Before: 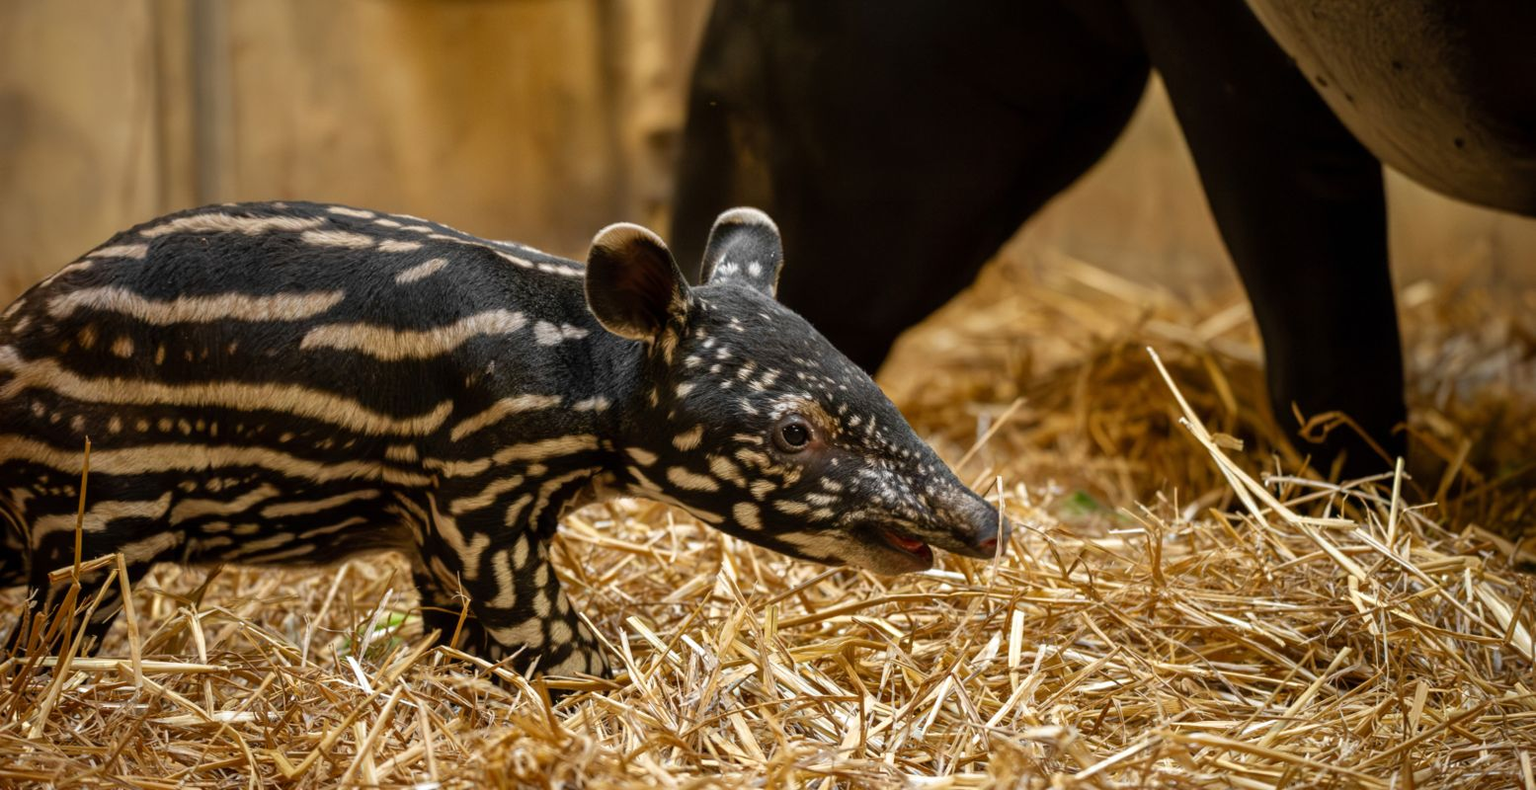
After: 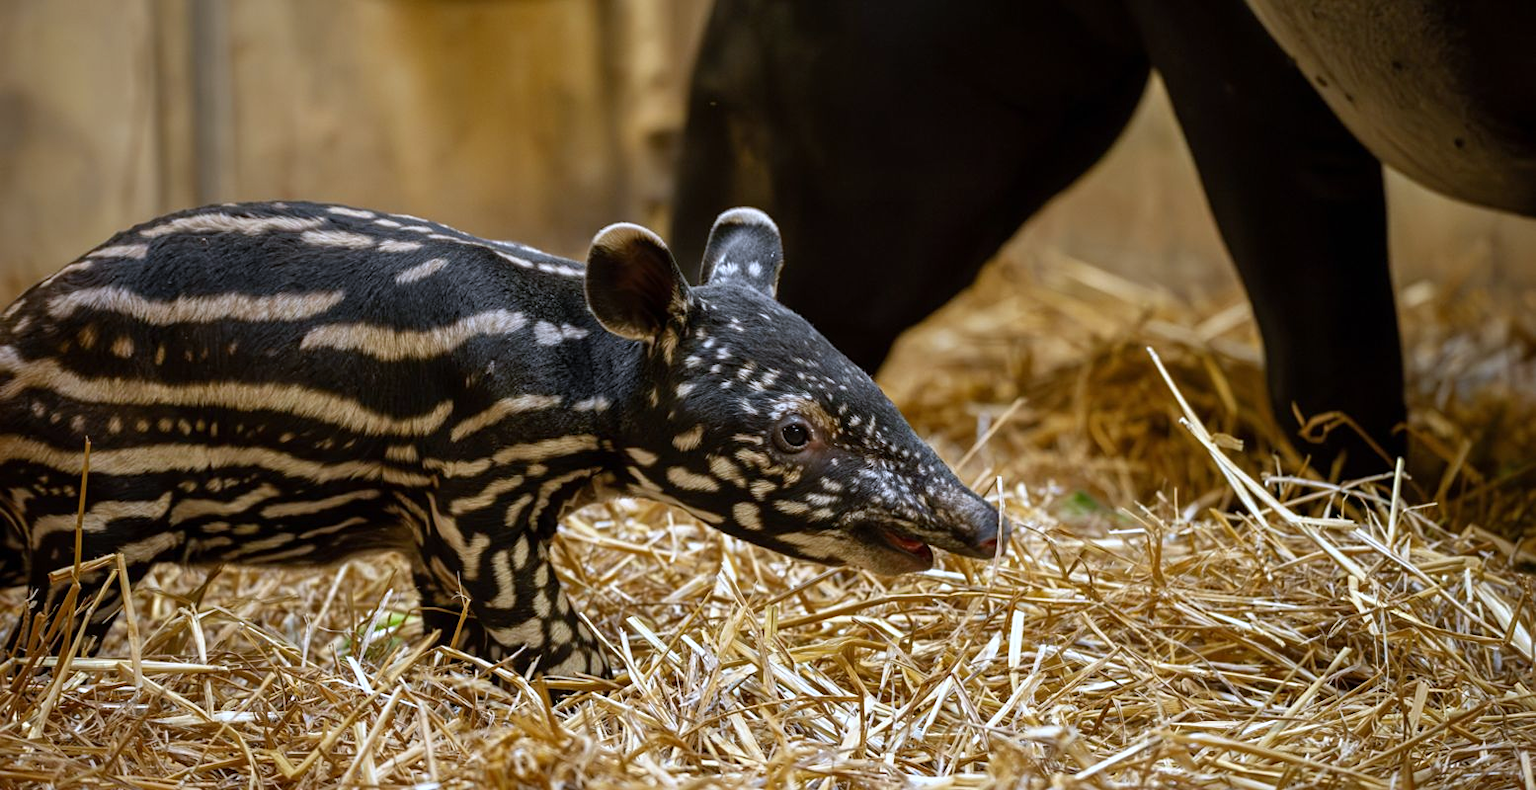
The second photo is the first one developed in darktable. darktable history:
white balance: red 0.948, green 1.02, blue 1.176
sharpen: amount 0.2
